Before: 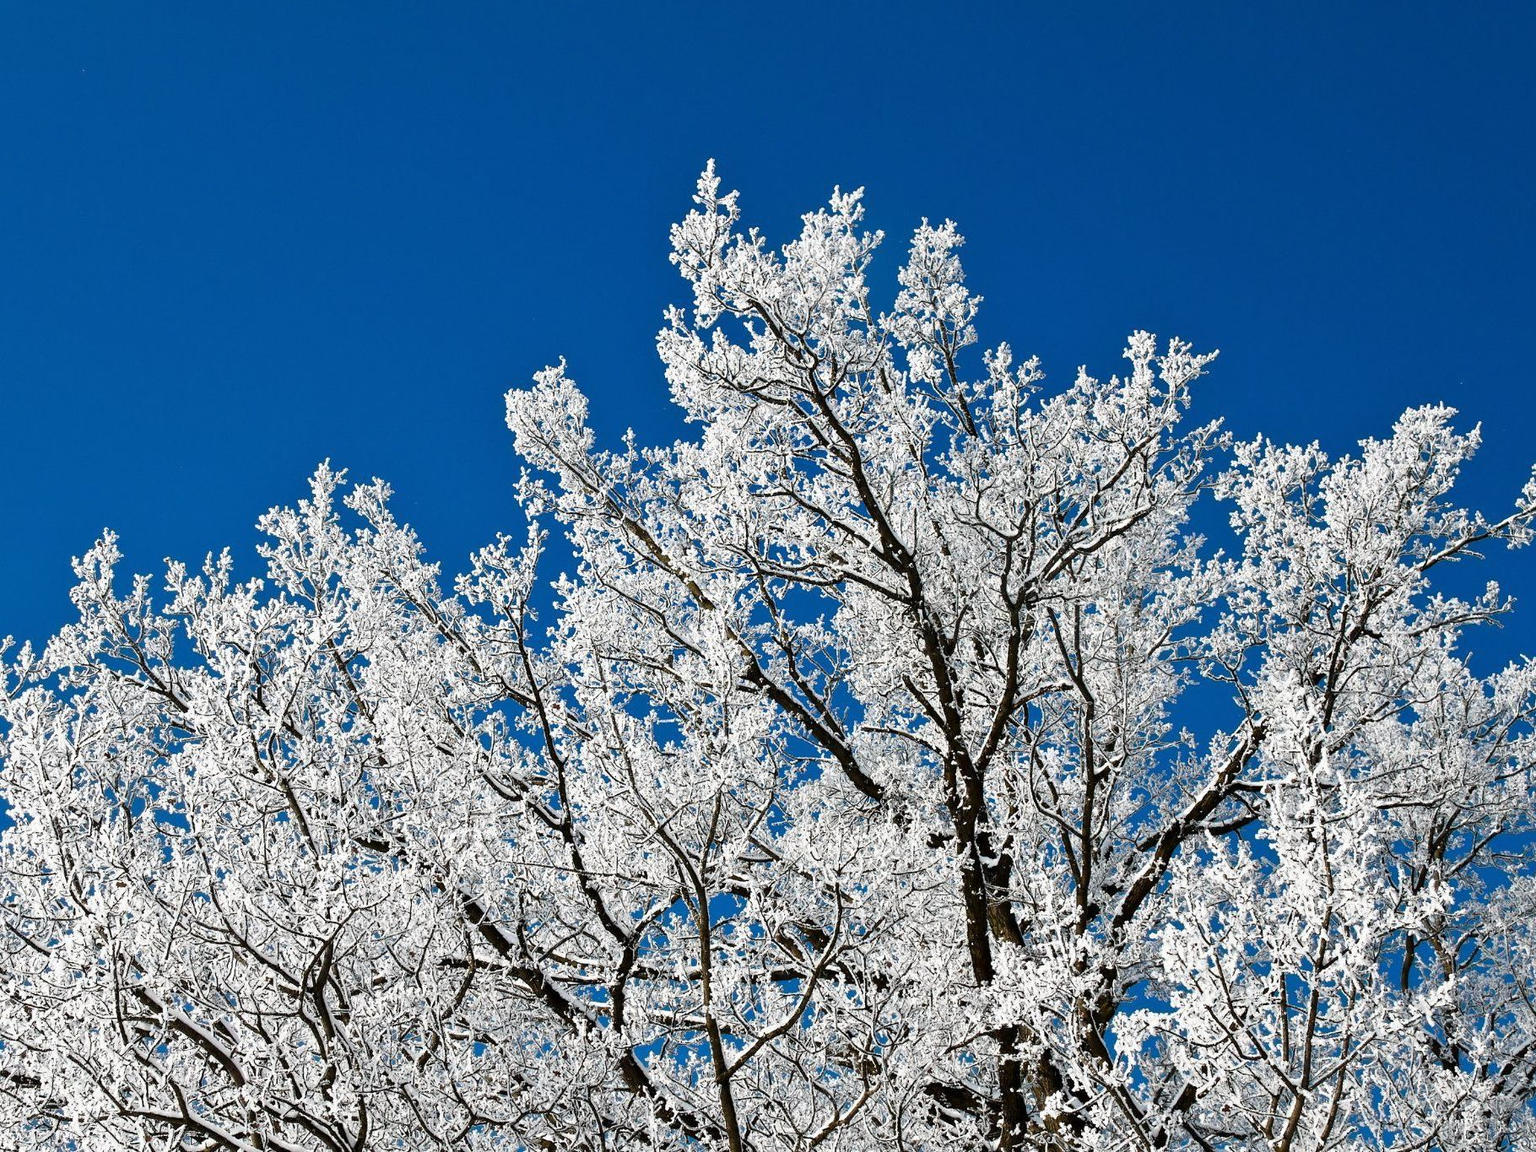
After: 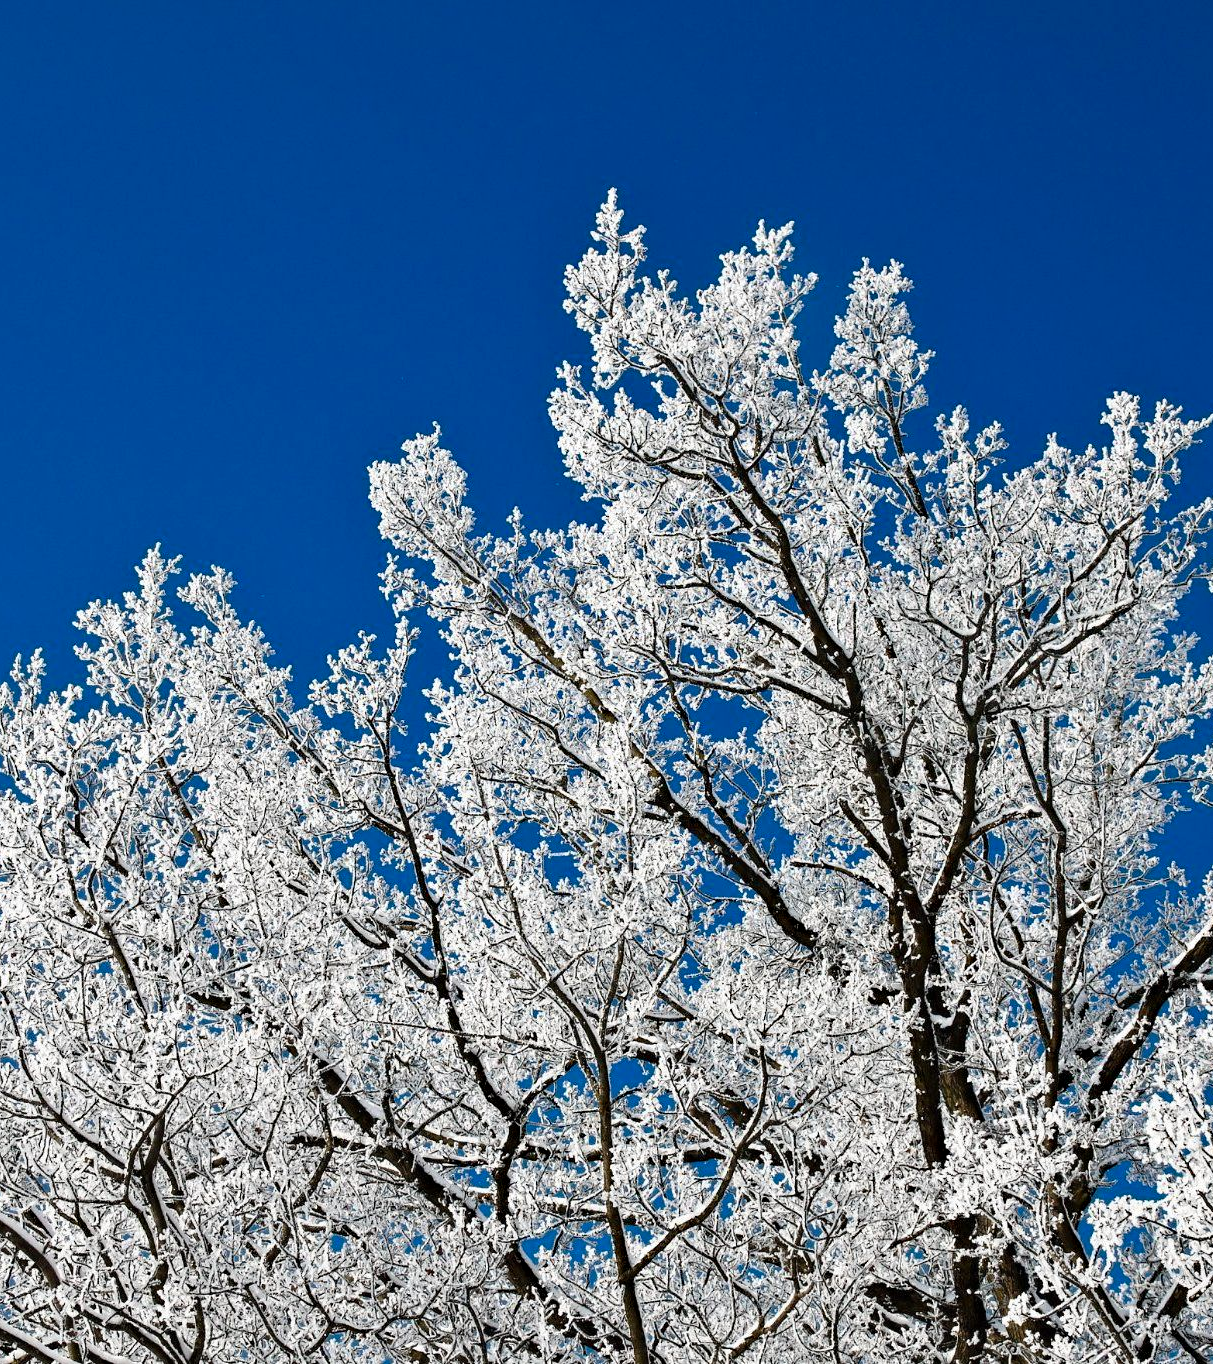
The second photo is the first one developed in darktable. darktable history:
crop and rotate: left 12.648%, right 20.685%
haze removal: strength 0.53, distance 0.925, compatibility mode true, adaptive false
